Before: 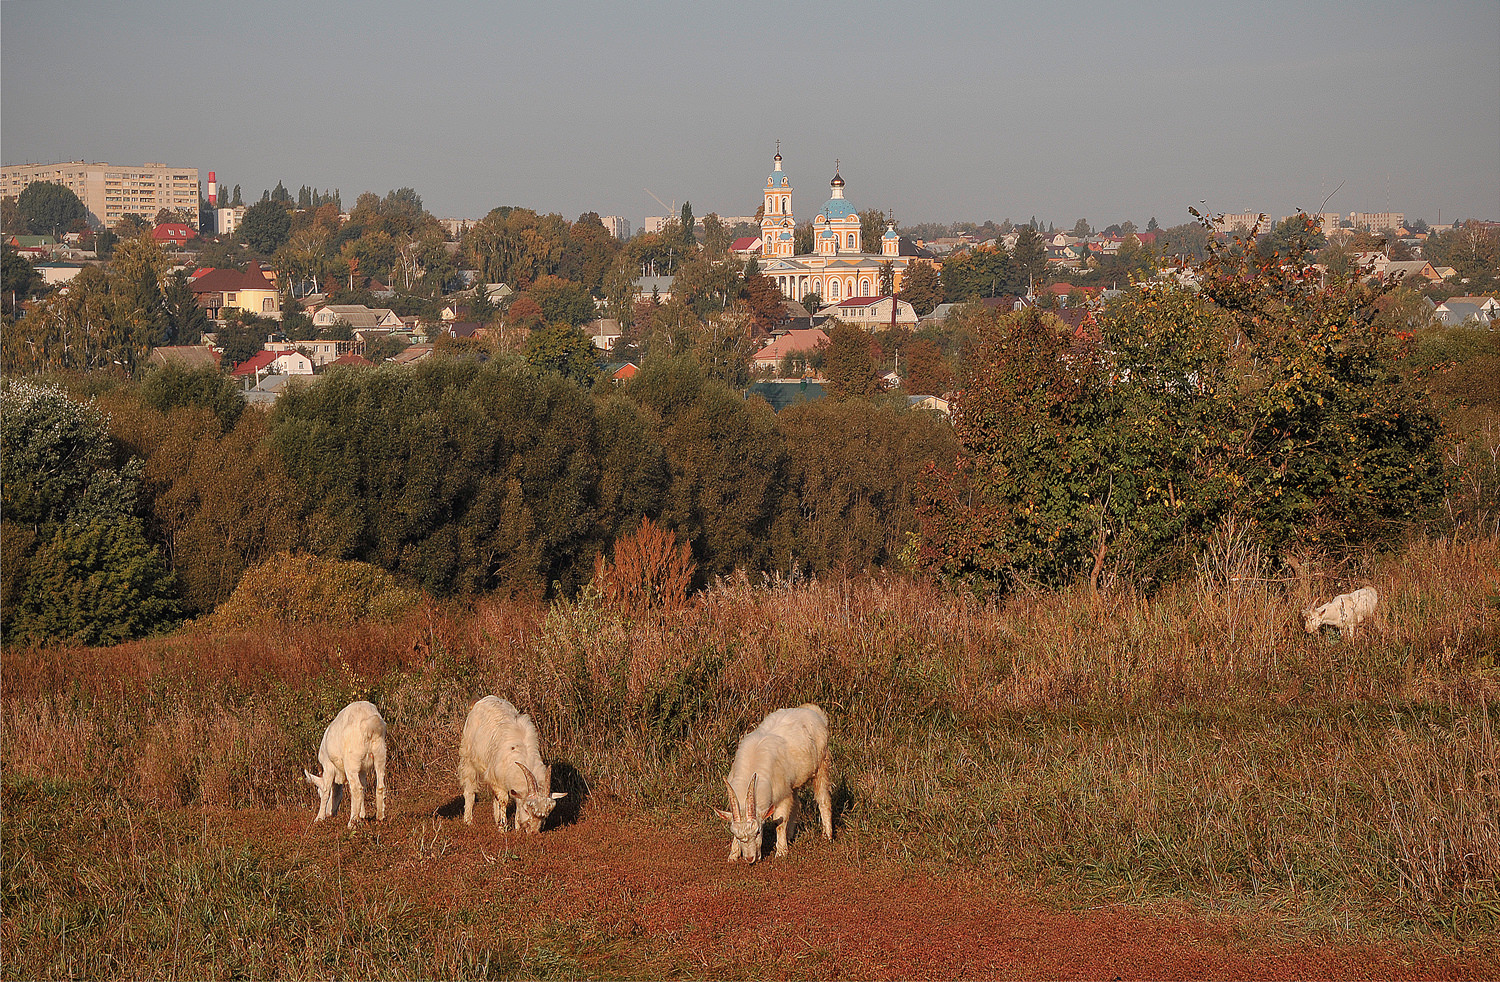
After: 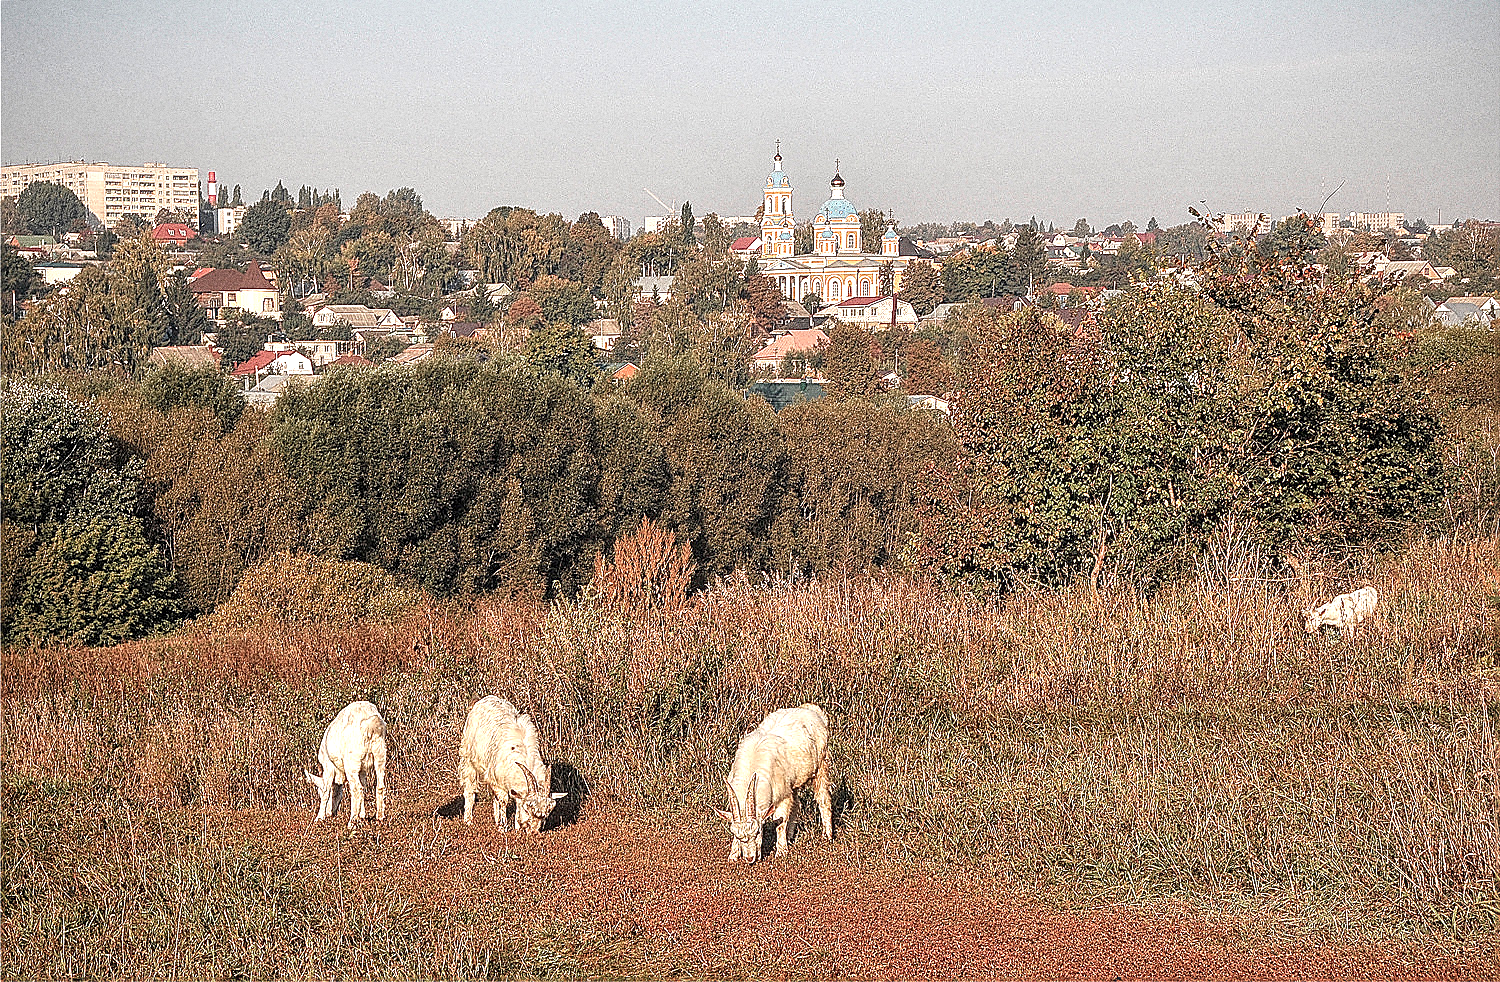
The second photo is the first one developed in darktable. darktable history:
contrast brightness saturation: contrast 0.06, brightness -0.01, saturation -0.23
grain: coarseness 0.09 ISO, strength 40%
sharpen: radius 1.685, amount 1.294
exposure: black level correction 0, exposure 1.1 EV, compensate exposure bias true, compensate highlight preservation false
local contrast: detail 150%
